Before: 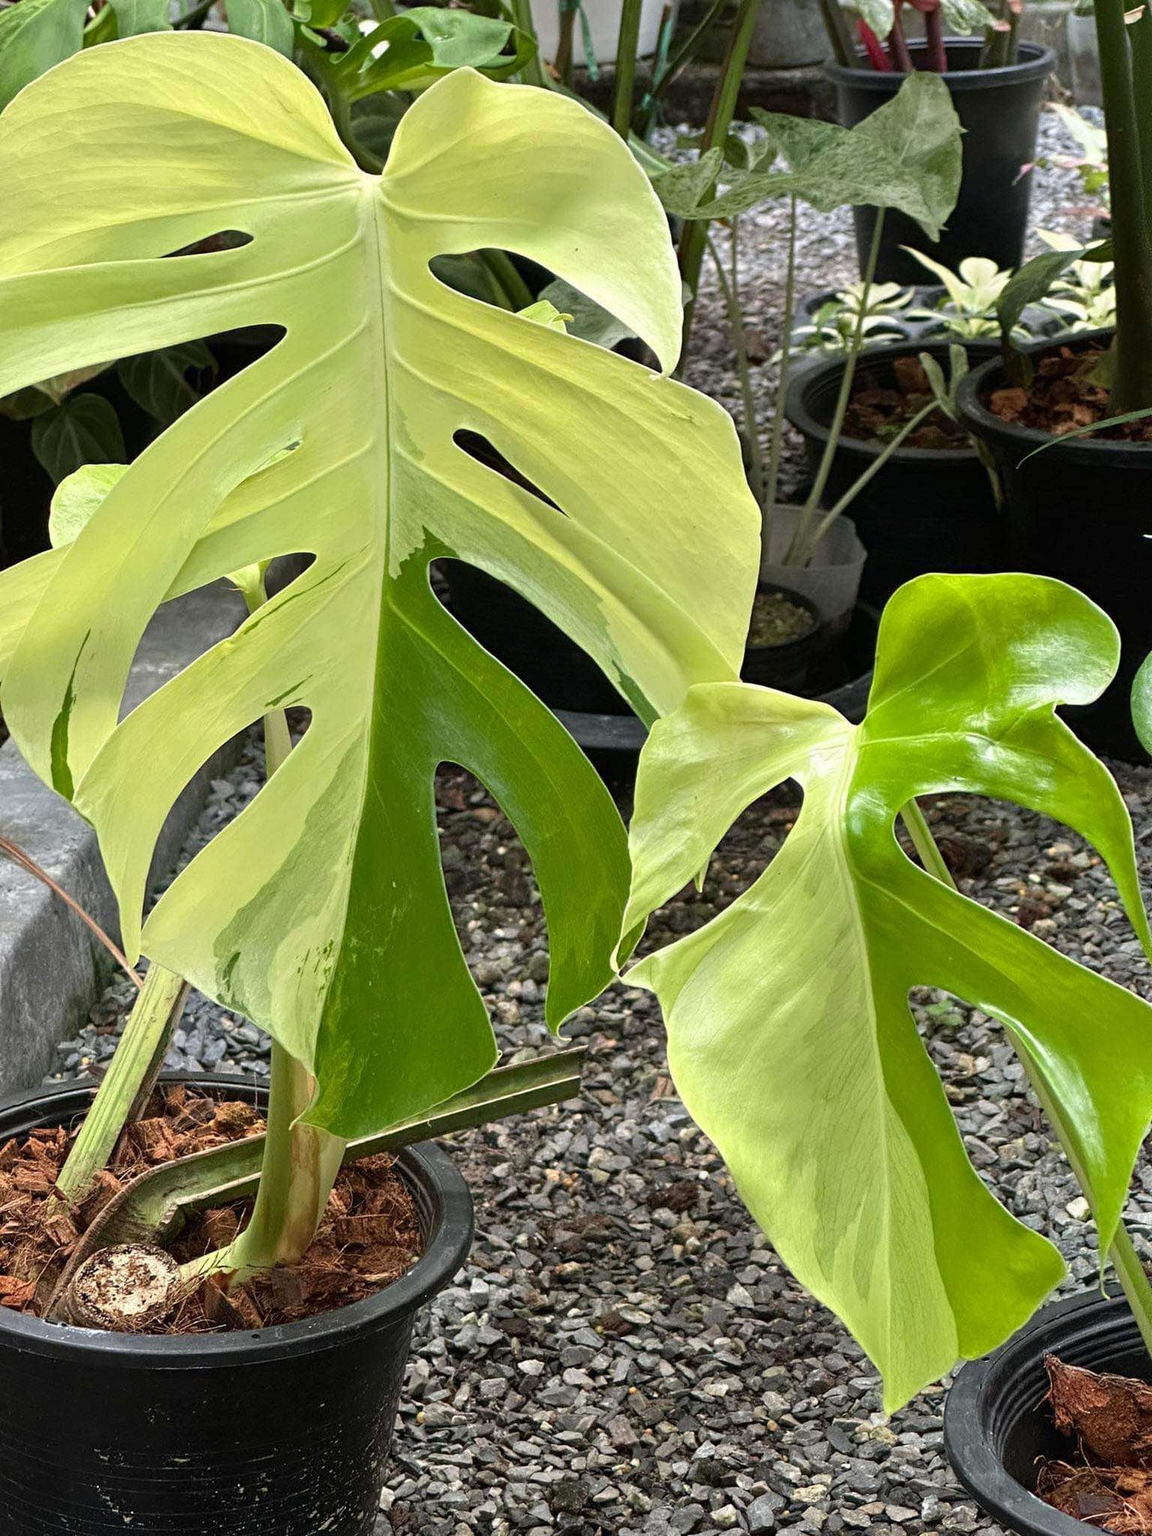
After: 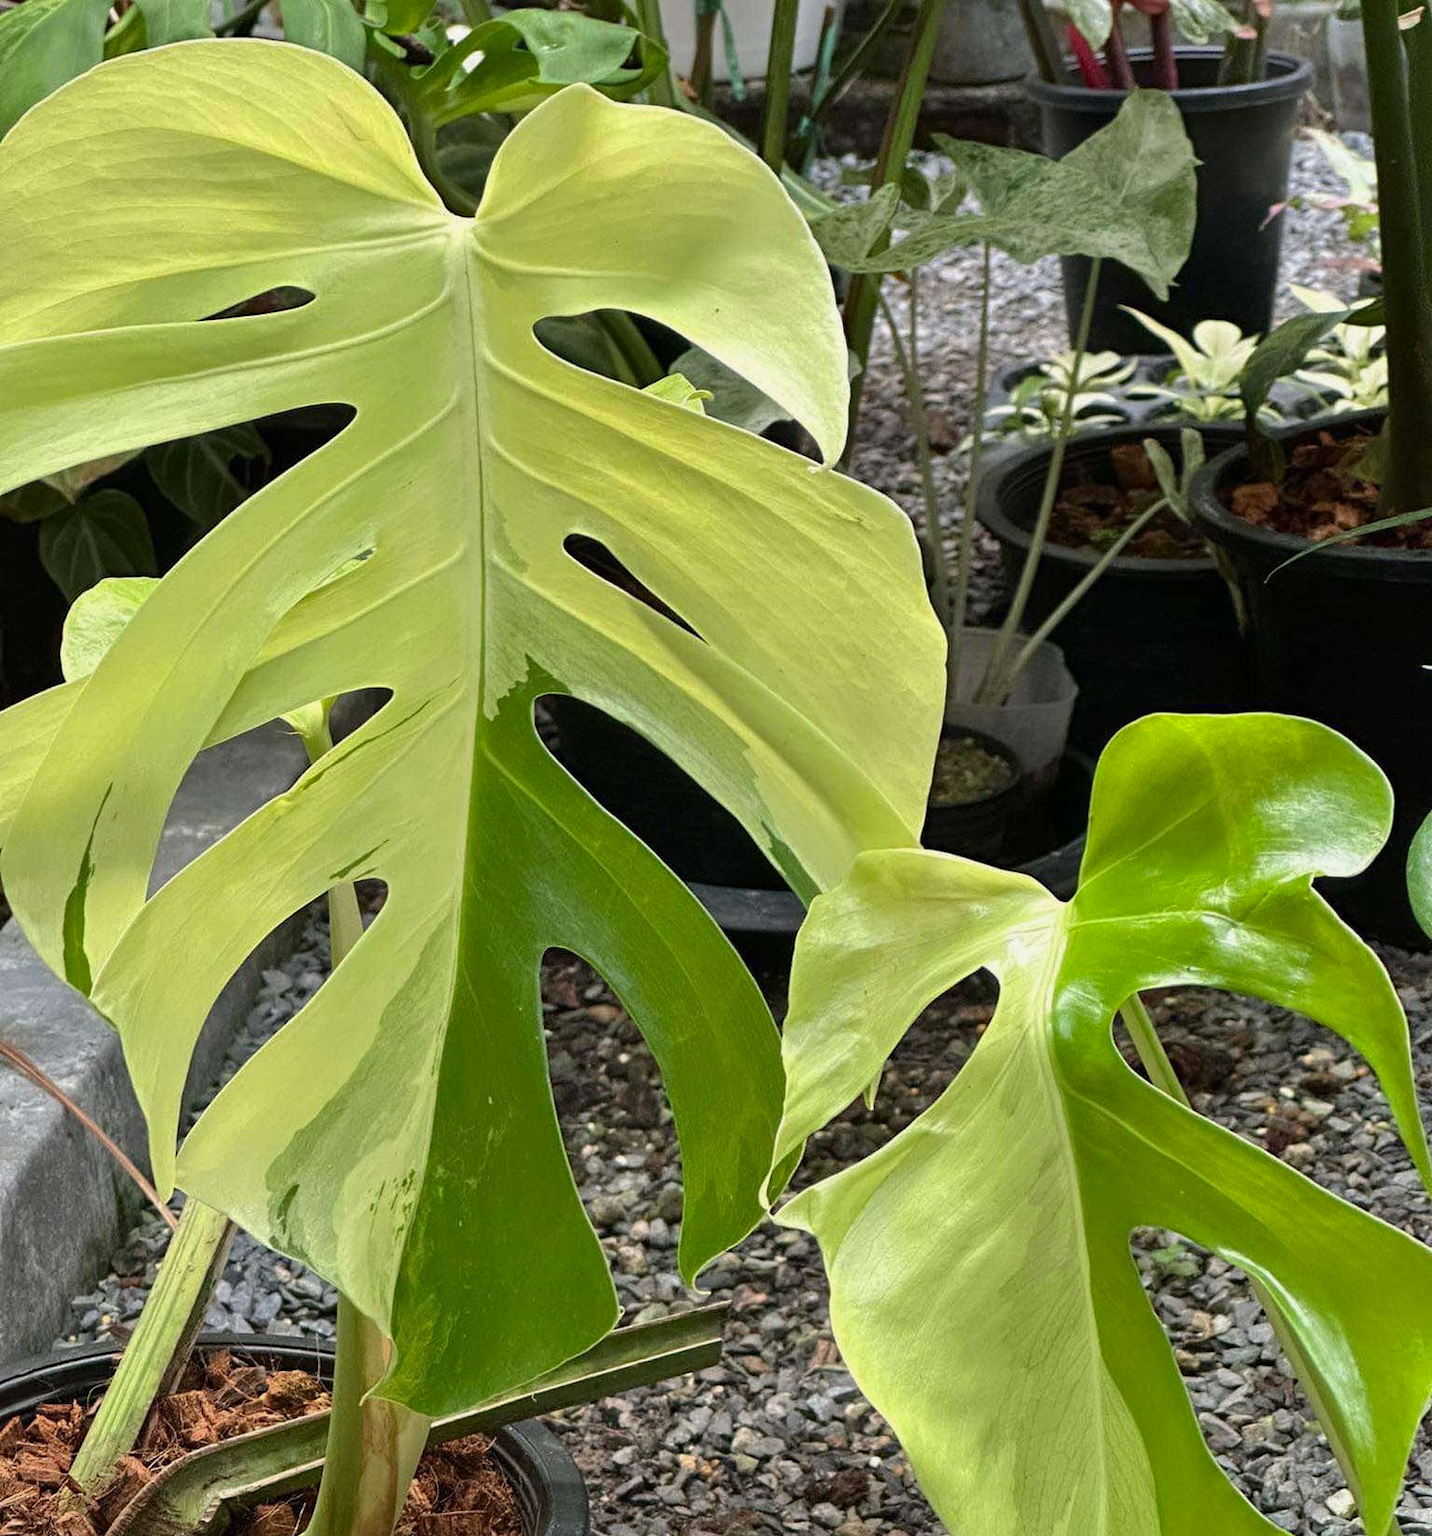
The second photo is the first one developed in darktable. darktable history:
shadows and highlights: shadows -20.12, white point adjustment -2.07, highlights -35.01
crop: bottom 19.597%
